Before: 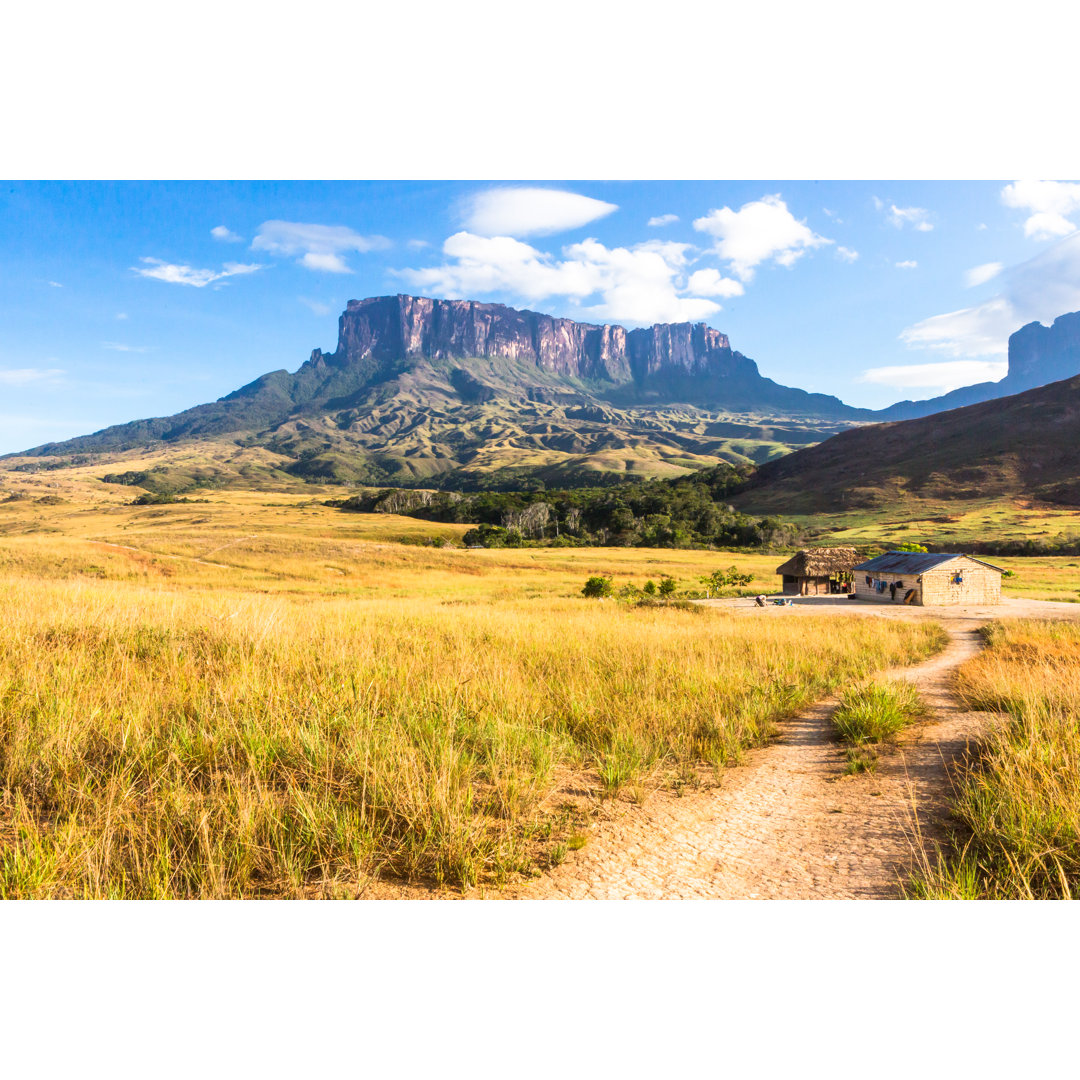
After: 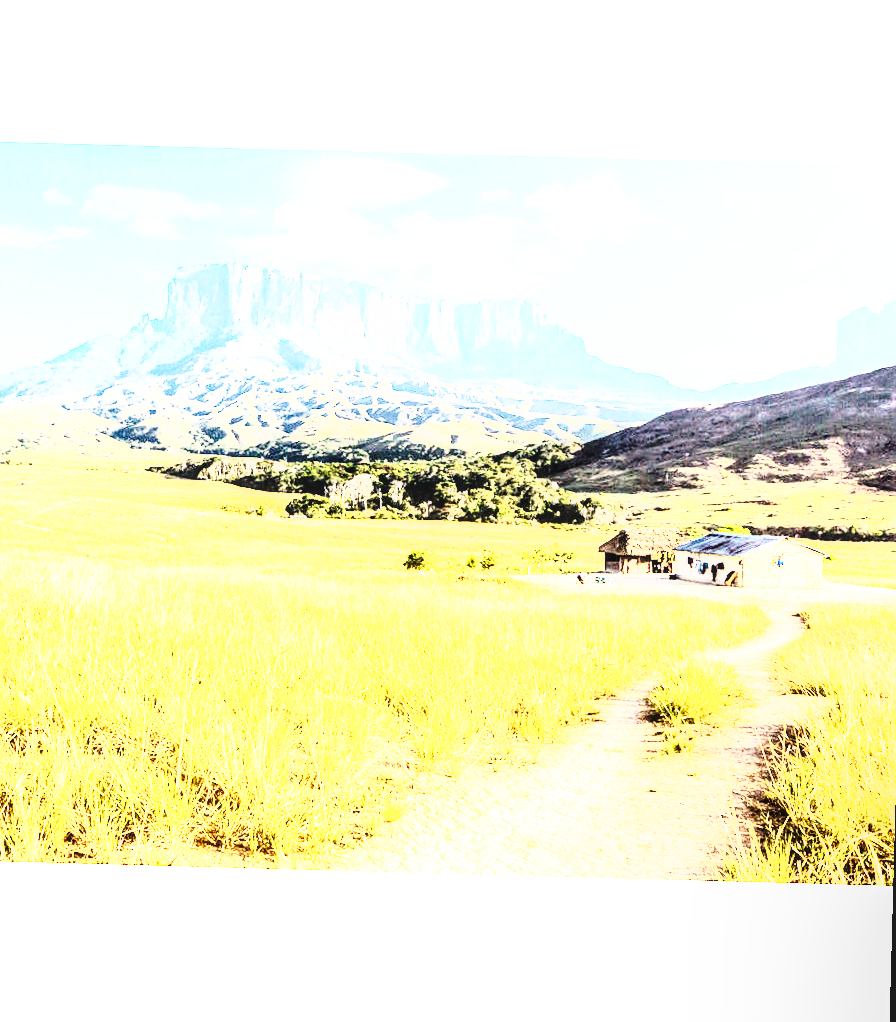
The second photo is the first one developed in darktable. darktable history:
crop: left 16.145%
rotate and perspective: rotation 1.57°, crop left 0.018, crop right 0.982, crop top 0.039, crop bottom 0.961
tone equalizer: -8 EV -0.75 EV, -7 EV -0.7 EV, -6 EV -0.6 EV, -5 EV -0.4 EV, -3 EV 0.4 EV, -2 EV 0.6 EV, -1 EV 0.7 EV, +0 EV 0.75 EV, edges refinement/feathering 500, mask exposure compensation -1.57 EV, preserve details no
sharpen: amount 0.2
rgb curve: curves: ch0 [(0, 0) (0.21, 0.15) (0.24, 0.21) (0.5, 0.75) (0.75, 0.96) (0.89, 0.99) (1, 1)]; ch1 [(0, 0.02) (0.21, 0.13) (0.25, 0.2) (0.5, 0.67) (0.75, 0.9) (0.89, 0.97) (1, 1)]; ch2 [(0, 0.02) (0.21, 0.13) (0.25, 0.2) (0.5, 0.67) (0.75, 0.9) (0.89, 0.97) (1, 1)], compensate middle gray true
exposure: black level correction 0, exposure 1.2 EV, compensate exposure bias true, compensate highlight preservation false
base curve: curves: ch0 [(0, 0) (0.036, 0.037) (0.121, 0.228) (0.46, 0.76) (0.859, 0.983) (1, 1)], preserve colors none
local contrast: detail 130%
